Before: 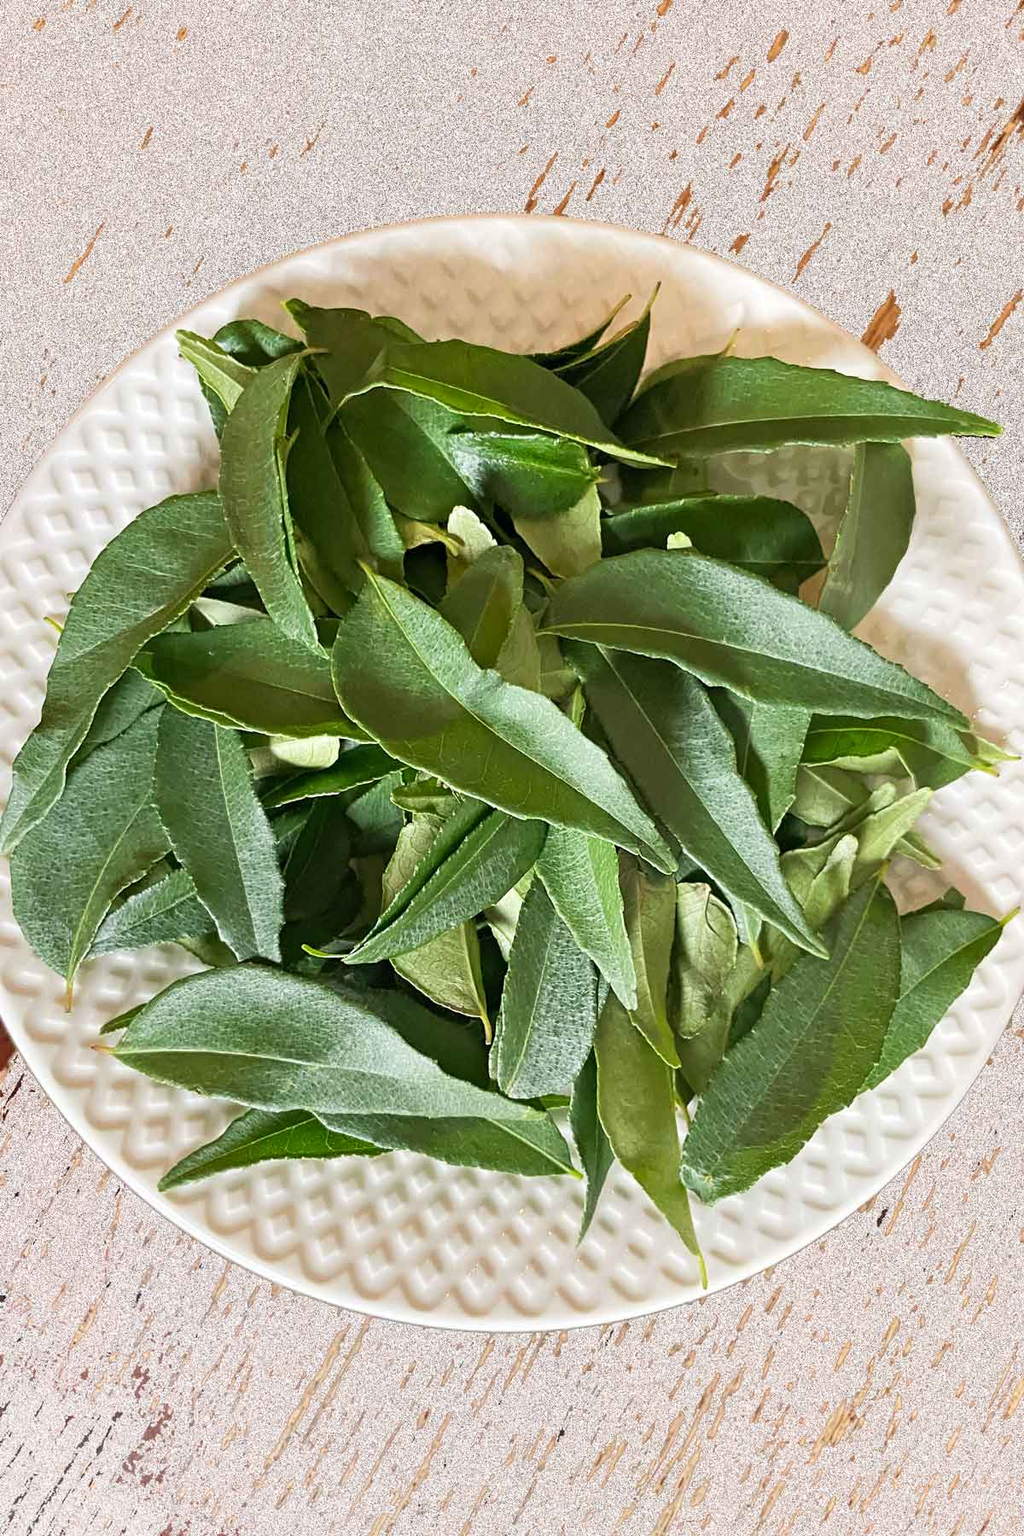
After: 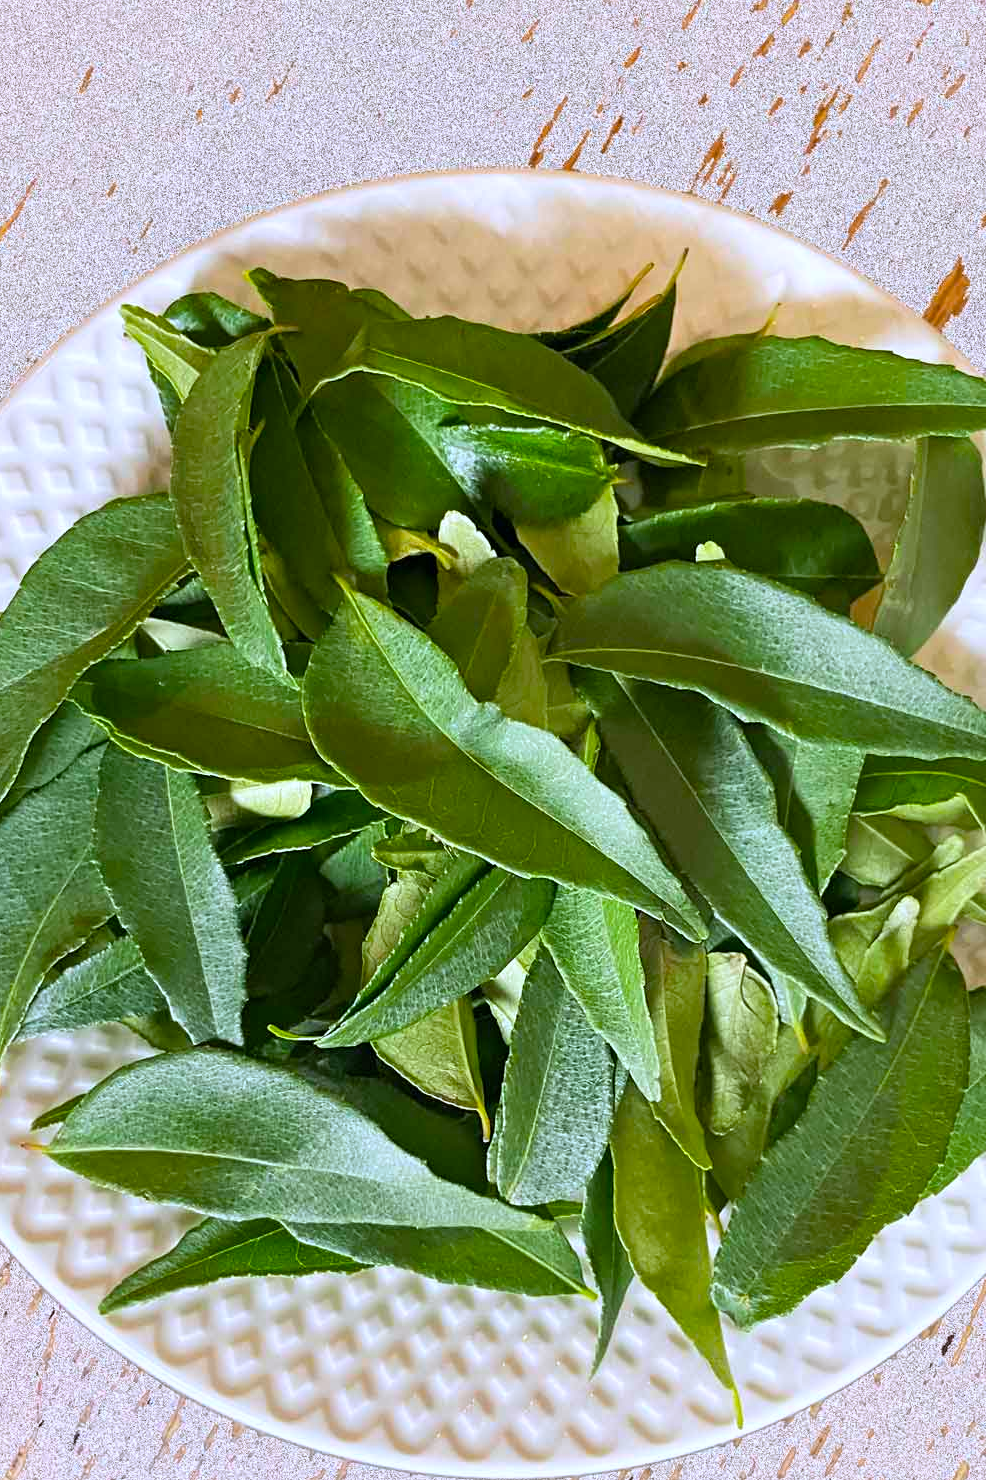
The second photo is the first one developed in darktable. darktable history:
white balance: red 0.967, blue 1.119, emerald 0.756
rgb curve: curves: ch2 [(0, 0) (0.567, 0.512) (1, 1)], mode RGB, independent channels
crop and rotate: left 7.196%, top 4.574%, right 10.605%, bottom 13.178%
color balance rgb: perceptual saturation grading › global saturation 30%, global vibrance 20%
